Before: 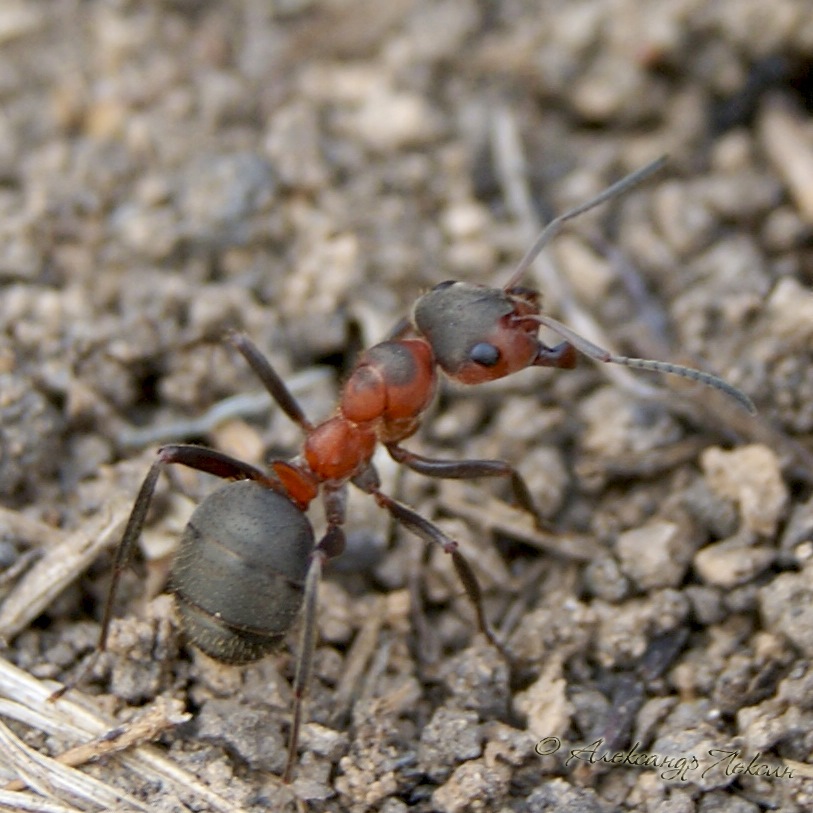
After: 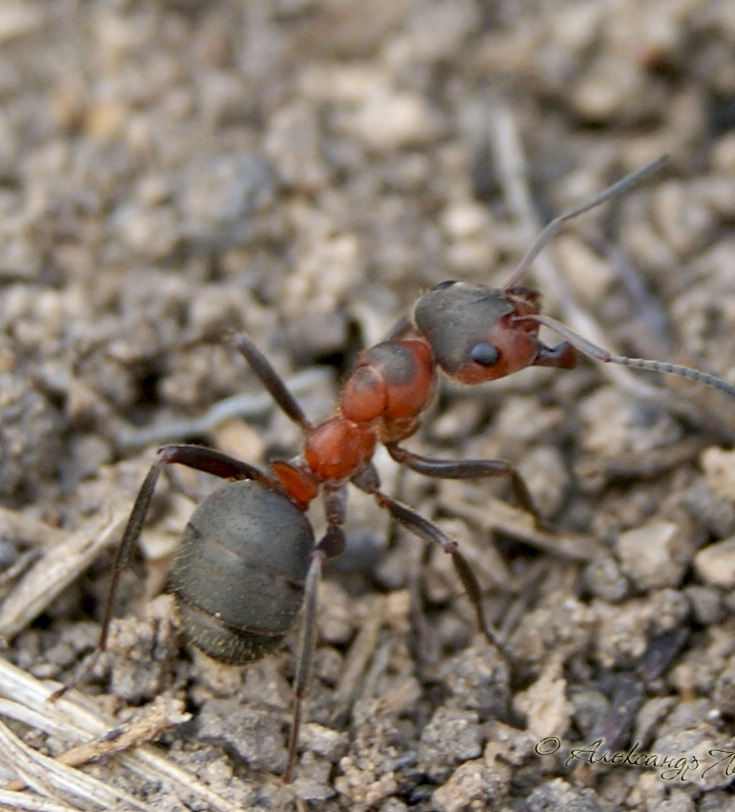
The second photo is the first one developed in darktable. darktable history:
crop: right 9.512%, bottom 0.039%
